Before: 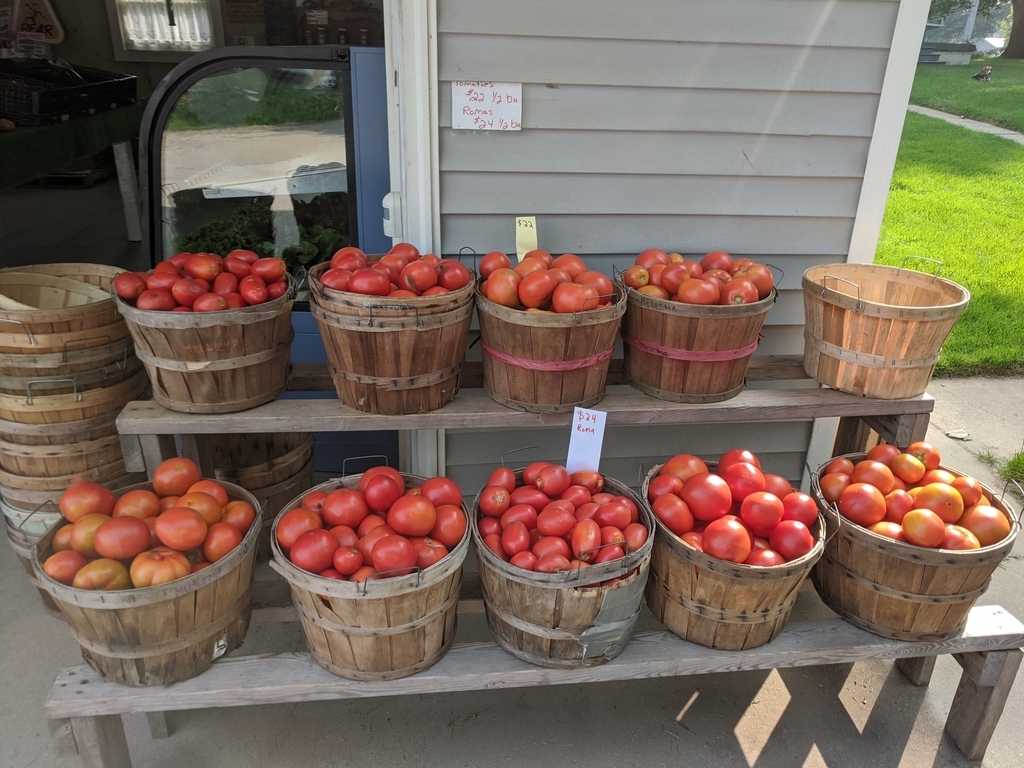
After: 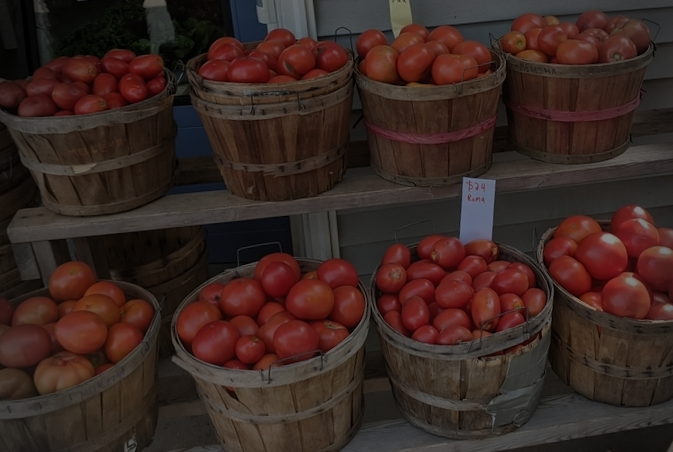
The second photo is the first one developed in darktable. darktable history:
crop: left 13.312%, top 31.28%, right 24.627%, bottom 15.582%
exposure: exposure -2.002 EV, compensate highlight preservation false
rotate and perspective: rotation -4.86°, automatic cropping off
vignetting: fall-off radius 31.48%, brightness -0.472
